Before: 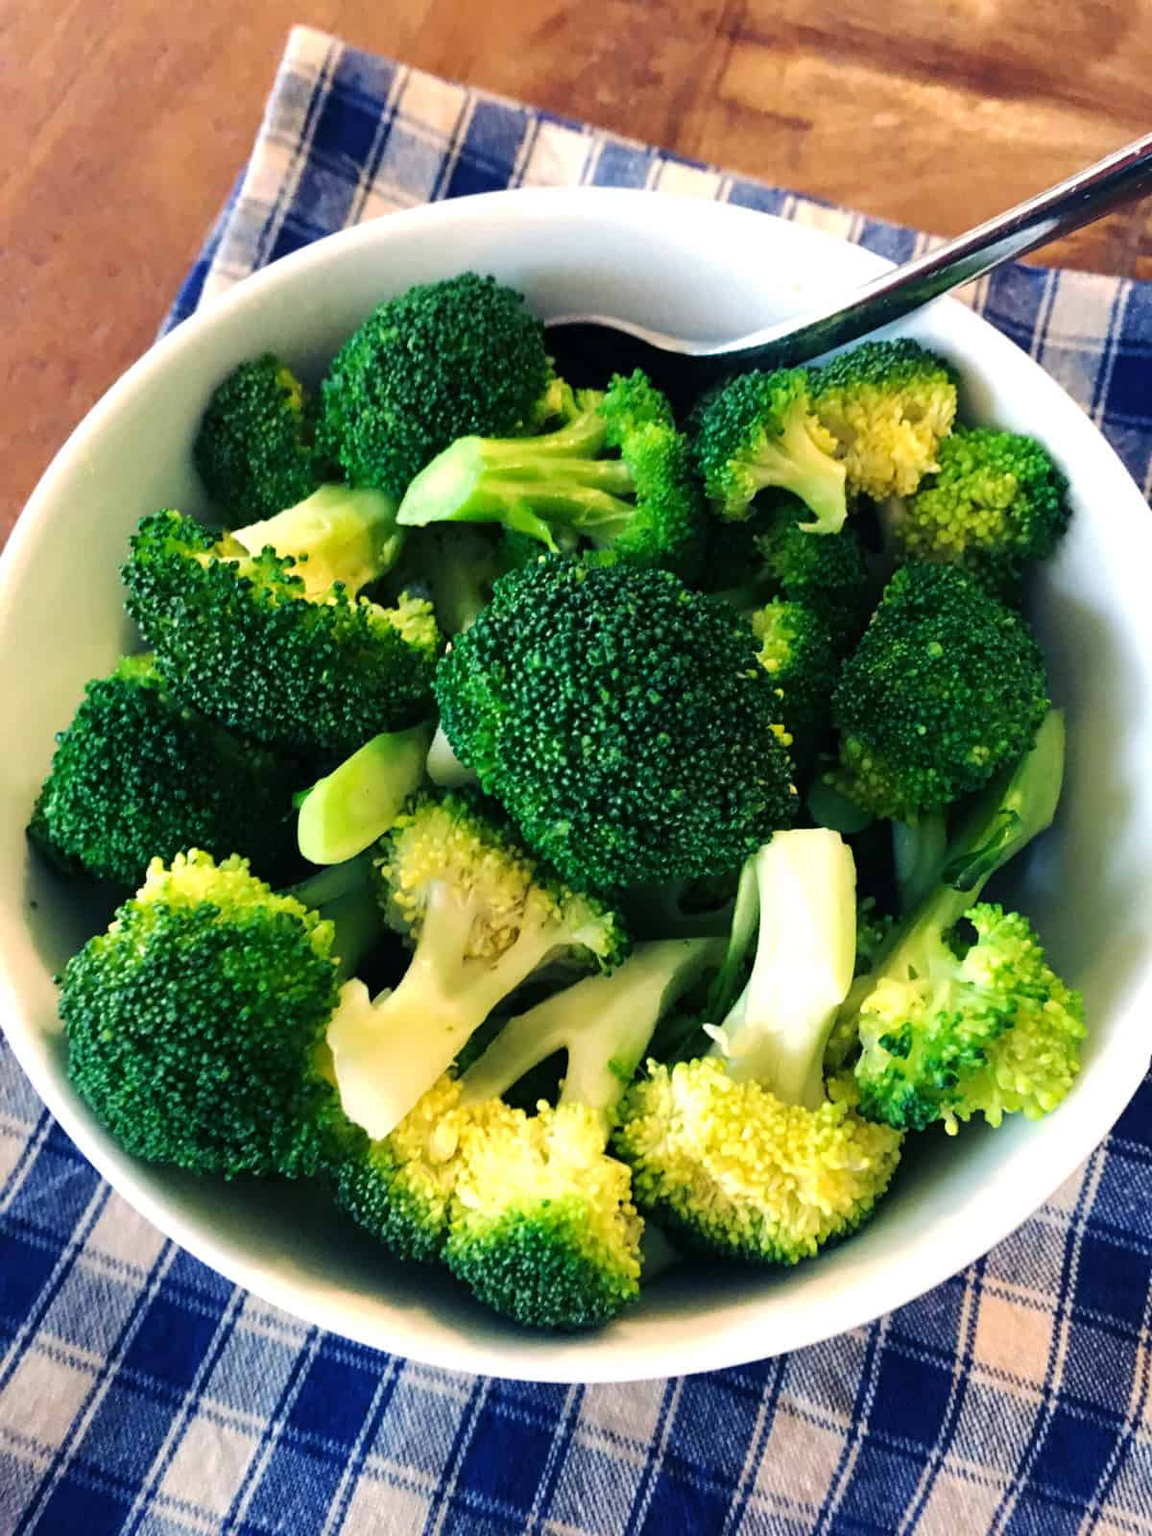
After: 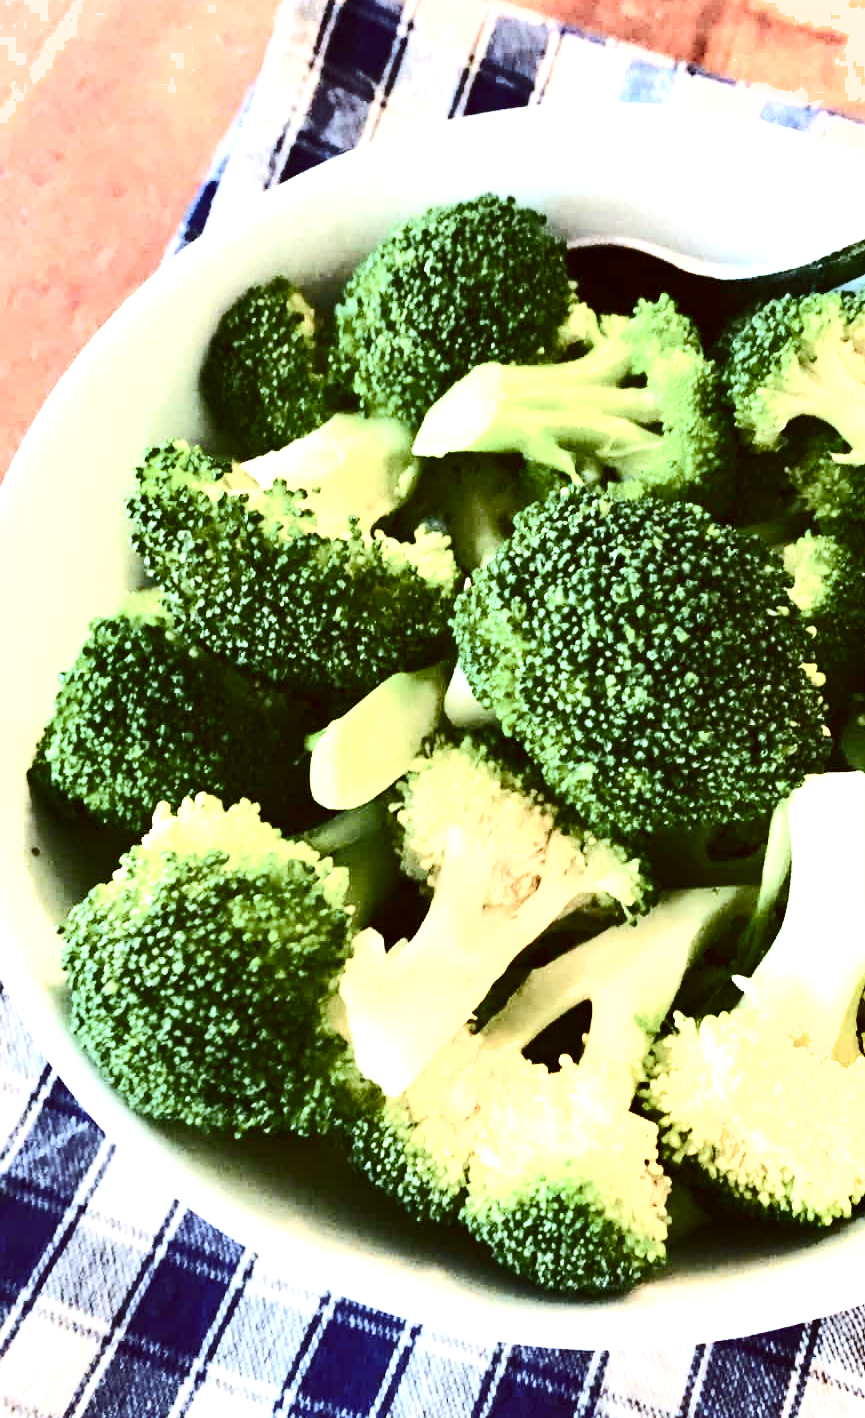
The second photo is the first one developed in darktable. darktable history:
contrast brightness saturation: contrast 0.253, saturation -0.311
color zones: curves: ch0 [(0.826, 0.353)]; ch1 [(0.242, 0.647) (0.889, 0.342)]; ch2 [(0.246, 0.089) (0.969, 0.068)], mix -91.66%
tone curve: curves: ch0 [(0, 0) (0.003, 0.006) (0.011, 0.015) (0.025, 0.032) (0.044, 0.054) (0.069, 0.079) (0.1, 0.111) (0.136, 0.146) (0.177, 0.186) (0.224, 0.229) (0.277, 0.286) (0.335, 0.348) (0.399, 0.426) (0.468, 0.514) (0.543, 0.609) (0.623, 0.706) (0.709, 0.789) (0.801, 0.862) (0.898, 0.926) (1, 1)], color space Lab, independent channels, preserve colors none
exposure: black level correction 0, exposure 1.453 EV, compensate highlight preservation false
color correction: highlights a* -0.342, highlights b* 0.181, shadows a* 4.28, shadows b* 20.74
color balance rgb: perceptual saturation grading › global saturation 20%, perceptual saturation grading › highlights -48.971%, perceptual saturation grading › shadows 26.17%, global vibrance 20%
crop: top 5.737%, right 27.886%, bottom 5.604%
shadows and highlights: soften with gaussian
